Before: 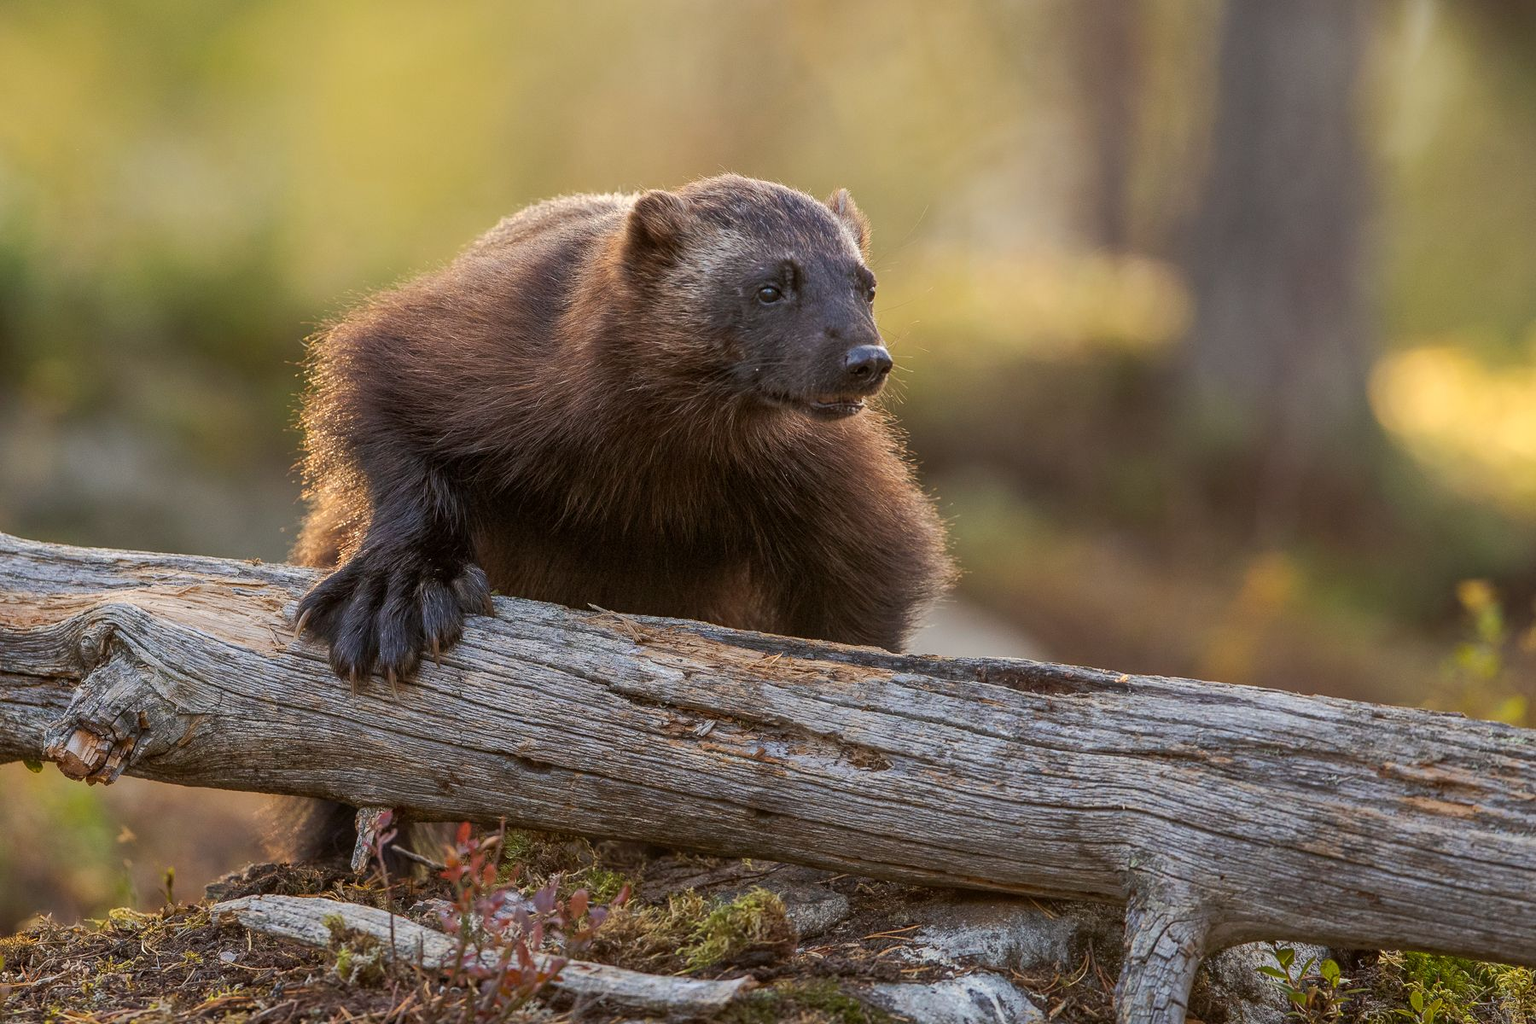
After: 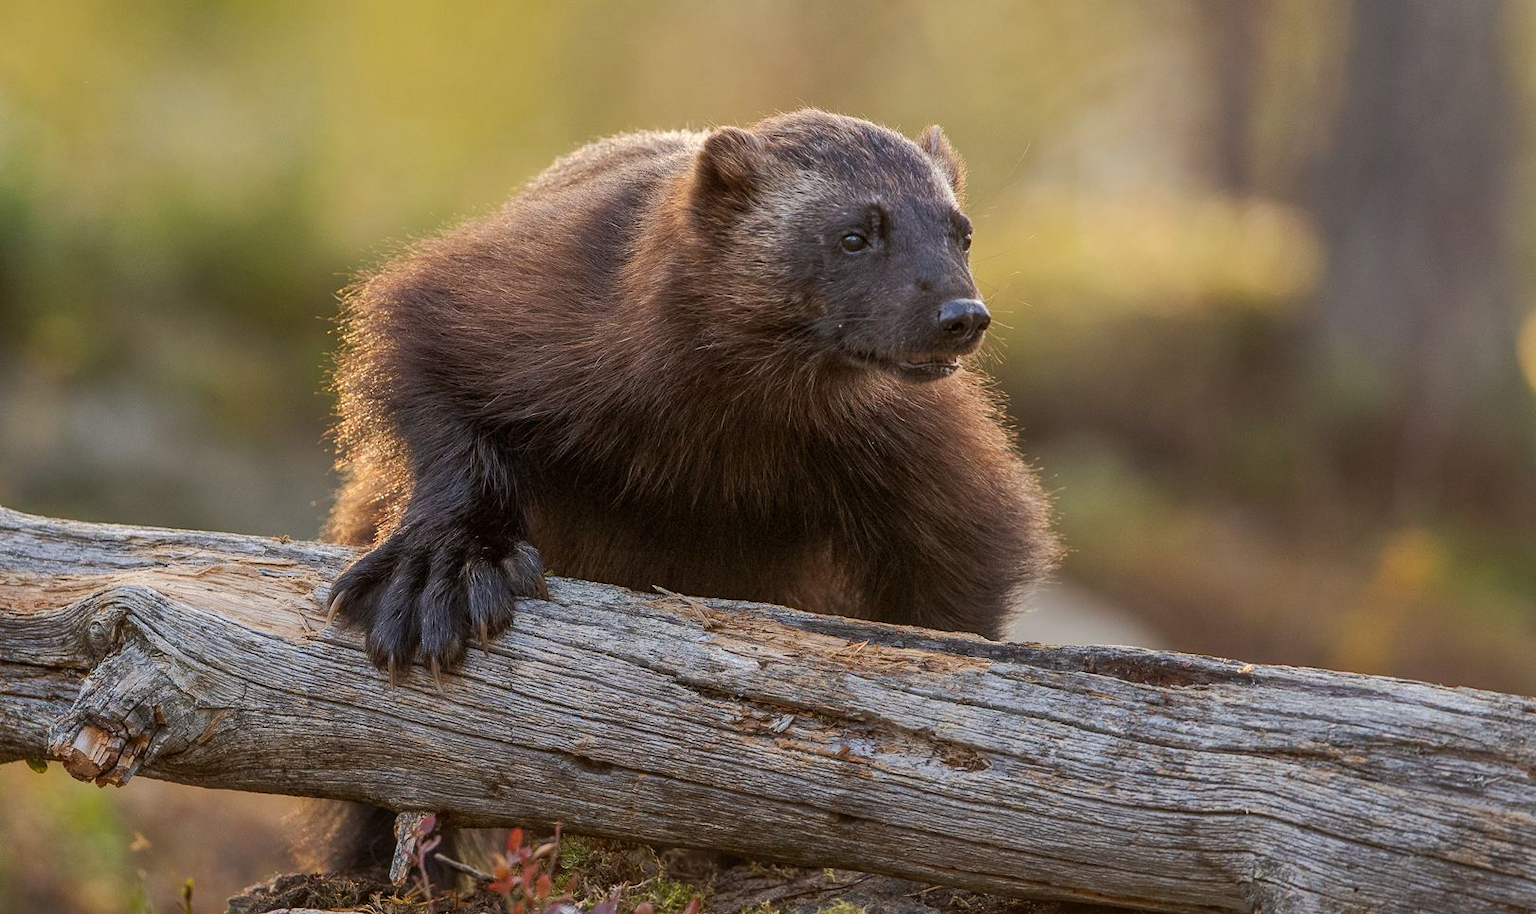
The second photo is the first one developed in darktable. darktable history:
shadows and highlights: radius 108.86, shadows 23.68, highlights -57.95, low approximation 0.01, soften with gaussian
crop: top 7.484%, right 9.883%, bottom 11.983%
